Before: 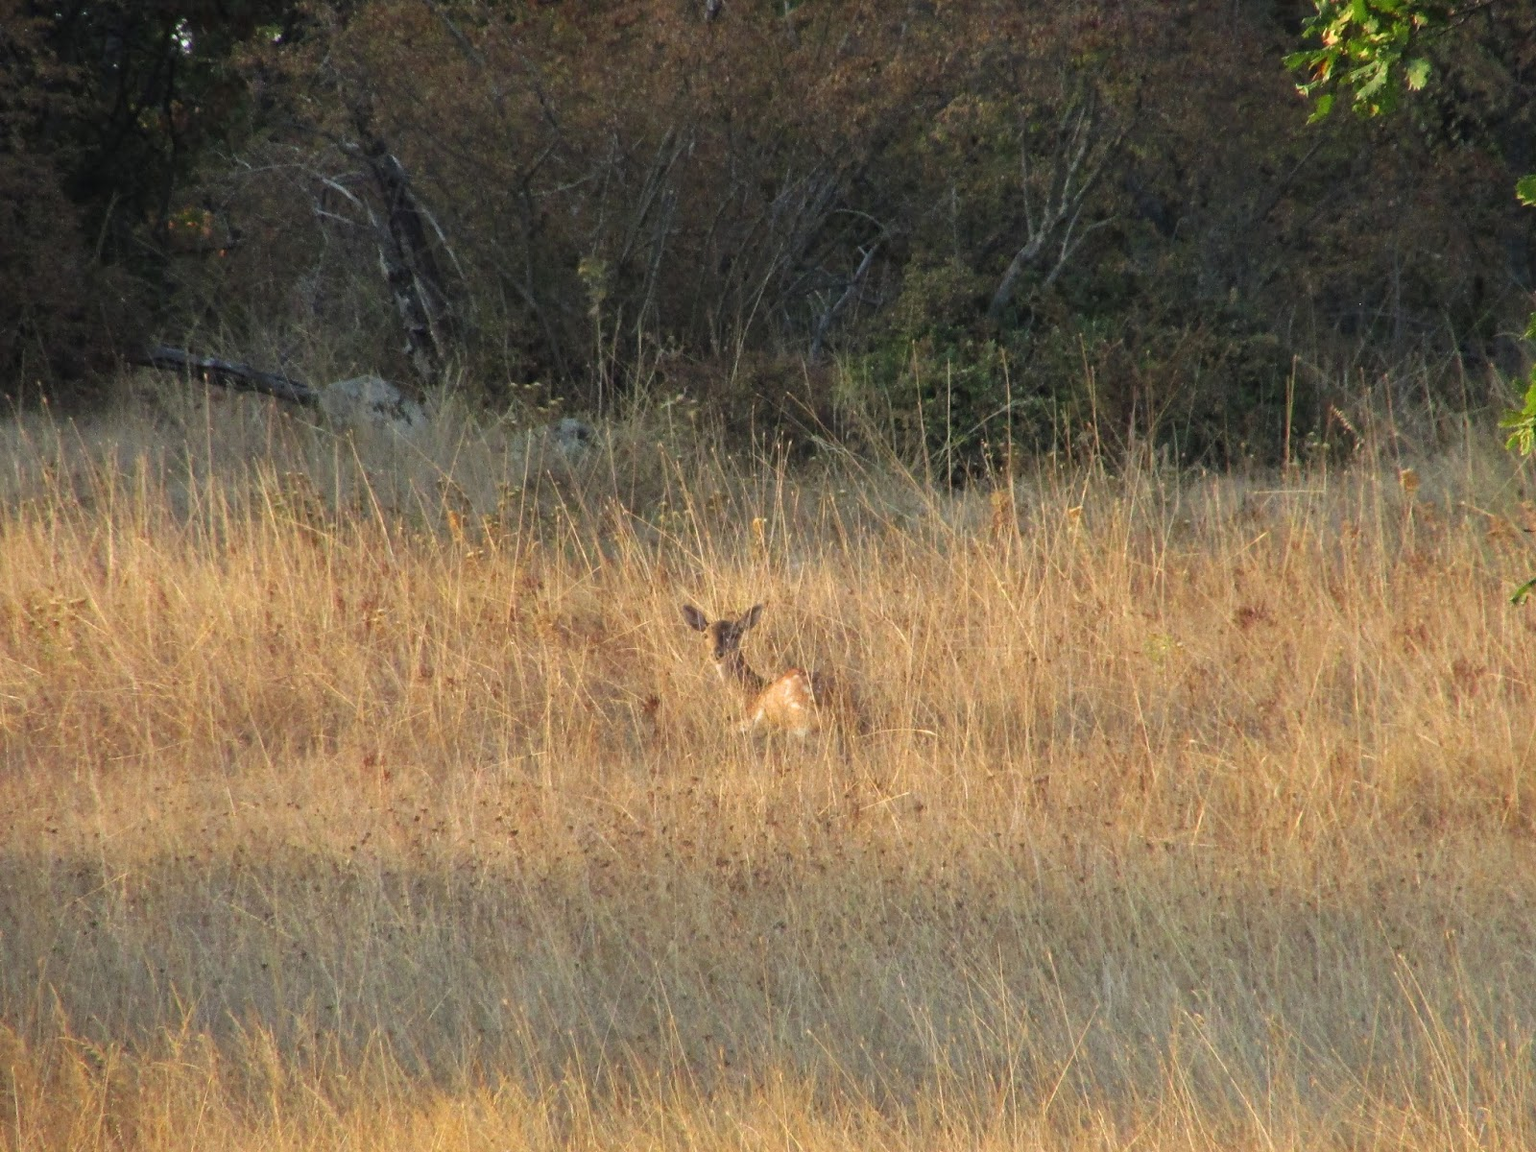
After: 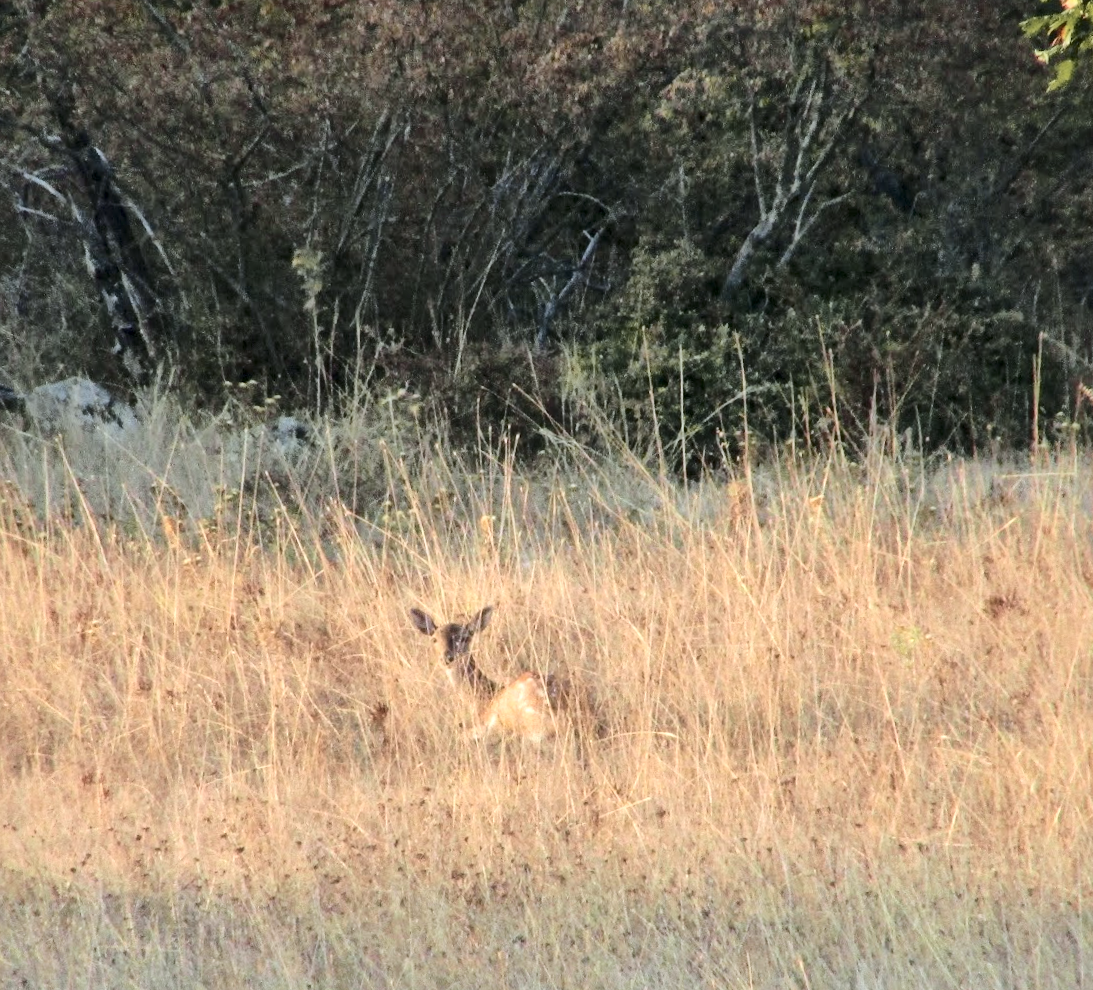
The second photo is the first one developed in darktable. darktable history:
color calibration: illuminant as shot in camera, x 0.358, y 0.373, temperature 4628.91 K
rotate and perspective: rotation -1.42°, crop left 0.016, crop right 0.984, crop top 0.035, crop bottom 0.965
local contrast: mode bilateral grid, contrast 20, coarseness 50, detail 150%, midtone range 0.2
tone curve: curves: ch0 [(0, 0) (0.21, 0.21) (0.43, 0.586) (0.65, 0.793) (1, 1)]; ch1 [(0, 0) (0.382, 0.447) (0.492, 0.484) (0.544, 0.547) (0.583, 0.578) (0.599, 0.595) (0.67, 0.673) (1, 1)]; ch2 [(0, 0) (0.411, 0.382) (0.492, 0.5) (0.531, 0.534) (0.56, 0.573) (0.599, 0.602) (0.696, 0.693) (1, 1)], color space Lab, independent channels, preserve colors none
crop: left 18.479%, right 12.2%, bottom 13.971%
